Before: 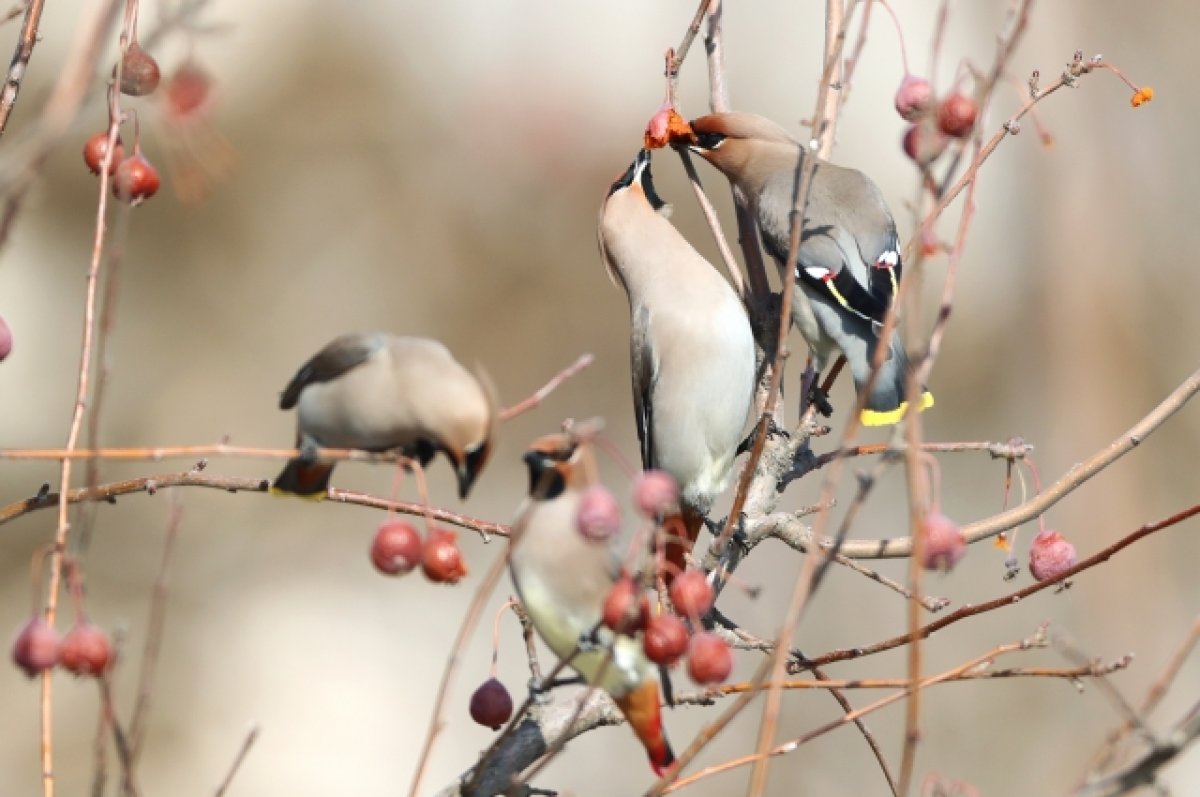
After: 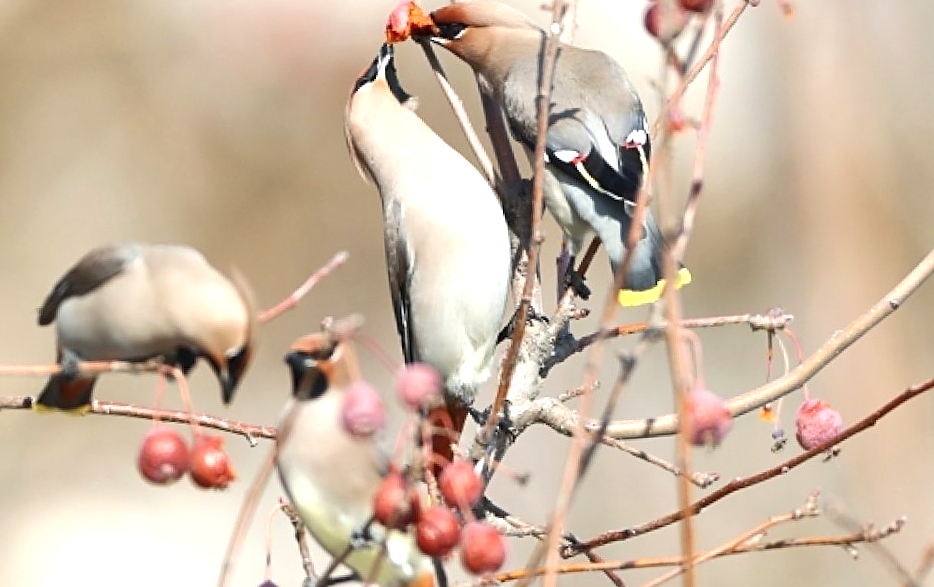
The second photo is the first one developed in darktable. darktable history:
sharpen: on, module defaults
tone equalizer: on, module defaults
rotate and perspective: rotation -3.52°, crop left 0.036, crop right 0.964, crop top 0.081, crop bottom 0.919
crop: left 19.159%, top 9.58%, bottom 9.58%
exposure: exposure 0.515 EV, compensate highlight preservation false
